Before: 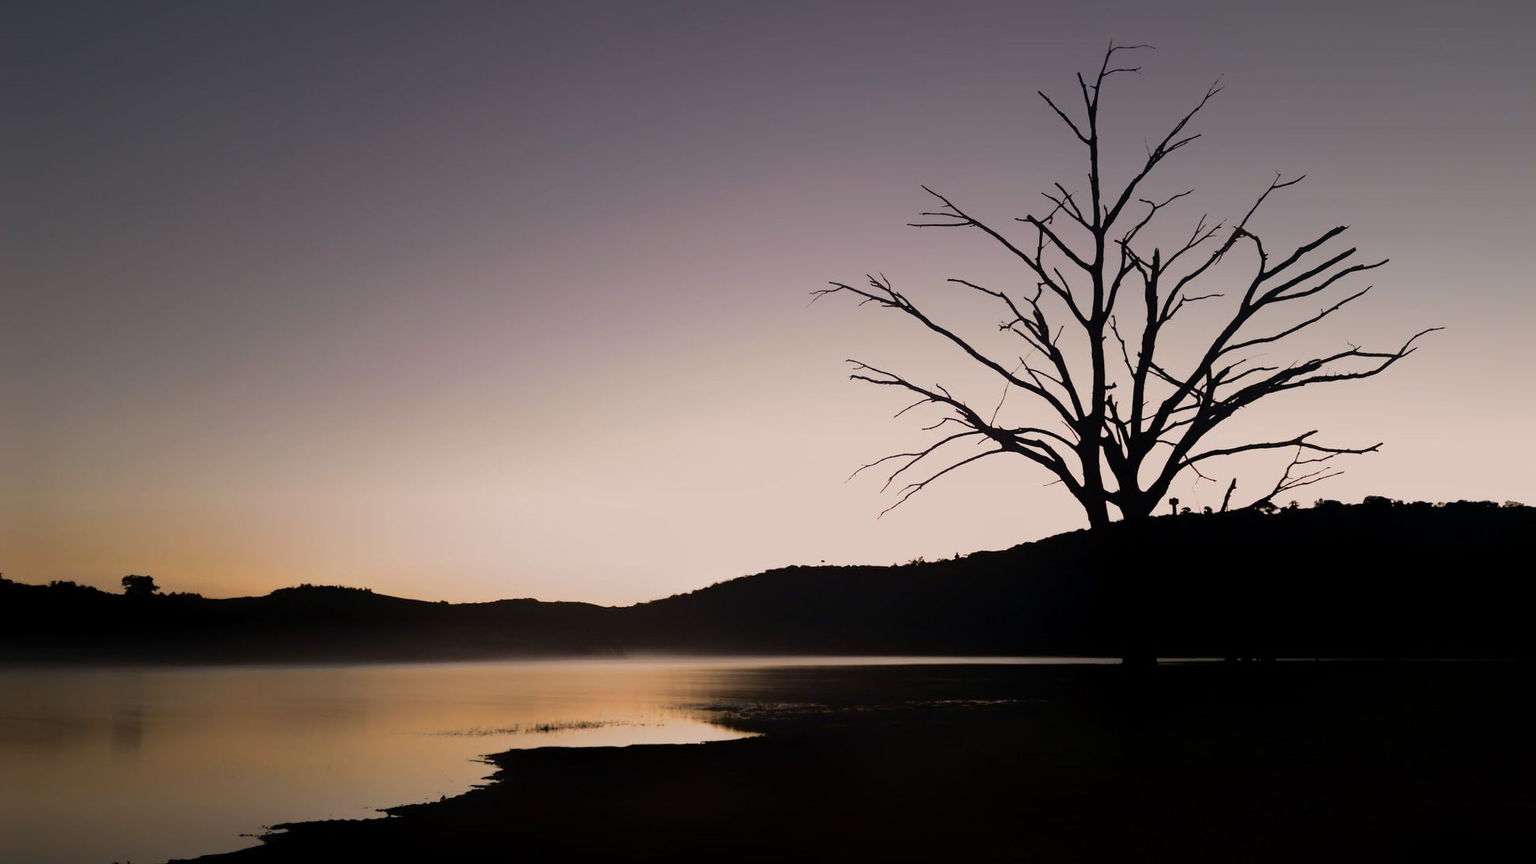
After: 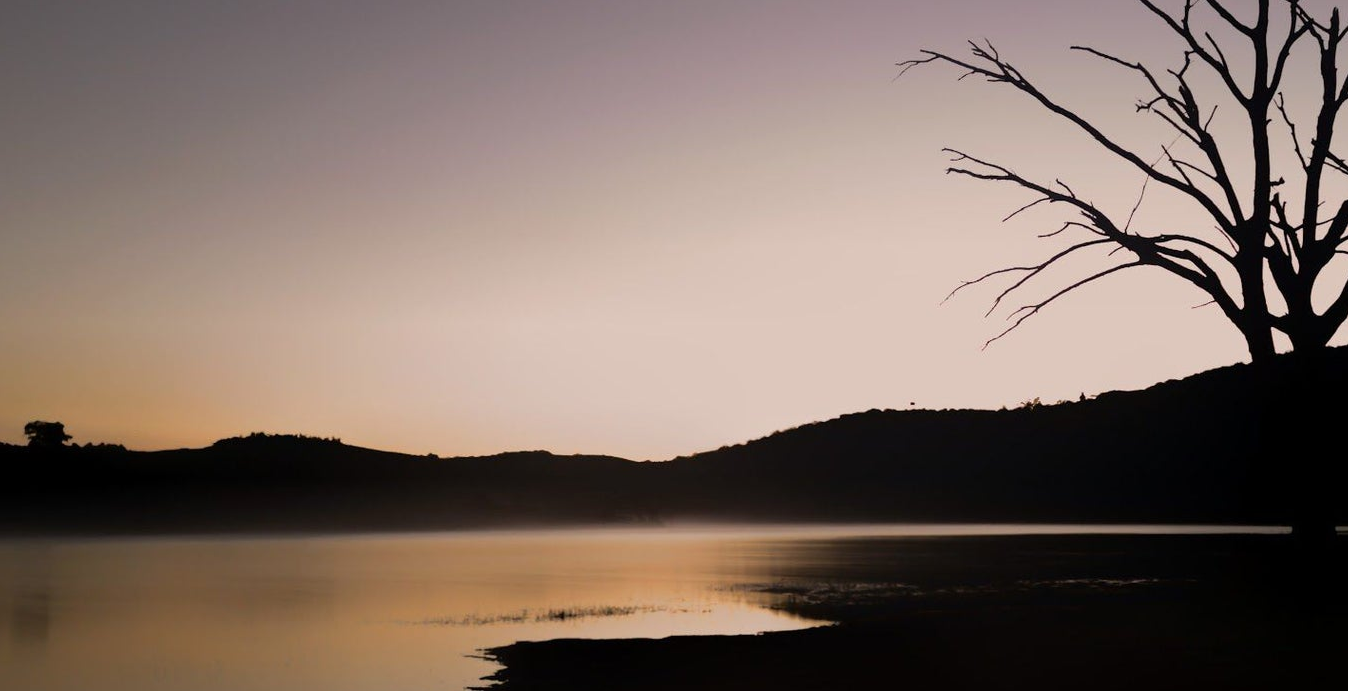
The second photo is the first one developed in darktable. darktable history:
crop: left 6.712%, top 28.15%, right 24.011%, bottom 8.655%
